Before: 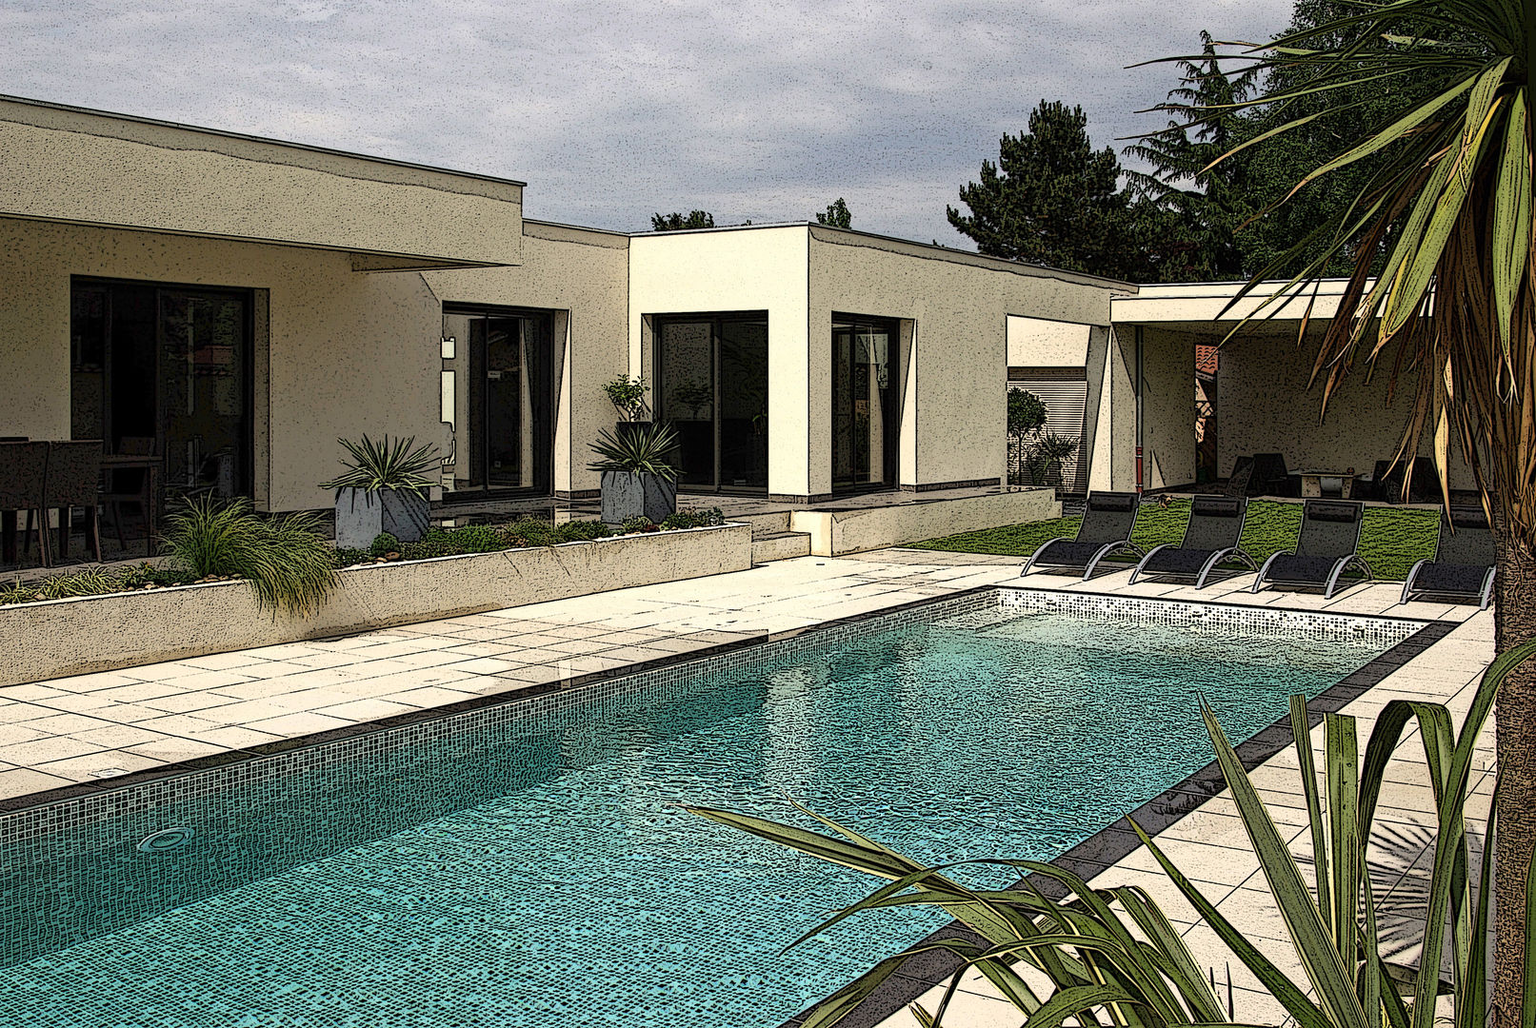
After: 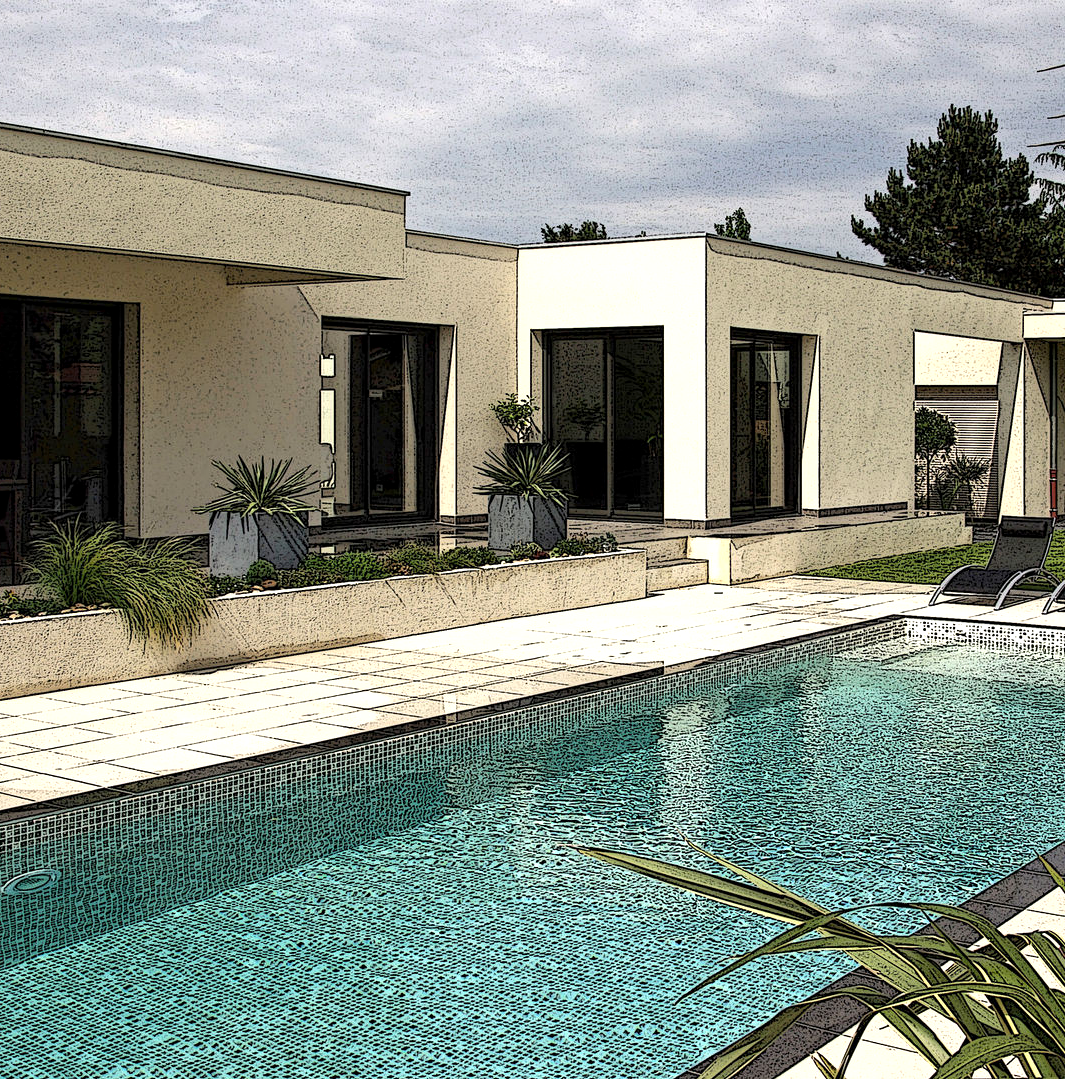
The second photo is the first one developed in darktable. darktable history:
exposure: exposure 0.293 EV, compensate highlight preservation false
crop and rotate: left 8.868%, right 25.047%
local contrast: highlights 107%, shadows 101%, detail 119%, midtone range 0.2
contrast equalizer: y [[0.439, 0.44, 0.442, 0.457, 0.493, 0.498], [0.5 ×6], [0.5 ×6], [0 ×6], [0 ×6]], mix -0.08
